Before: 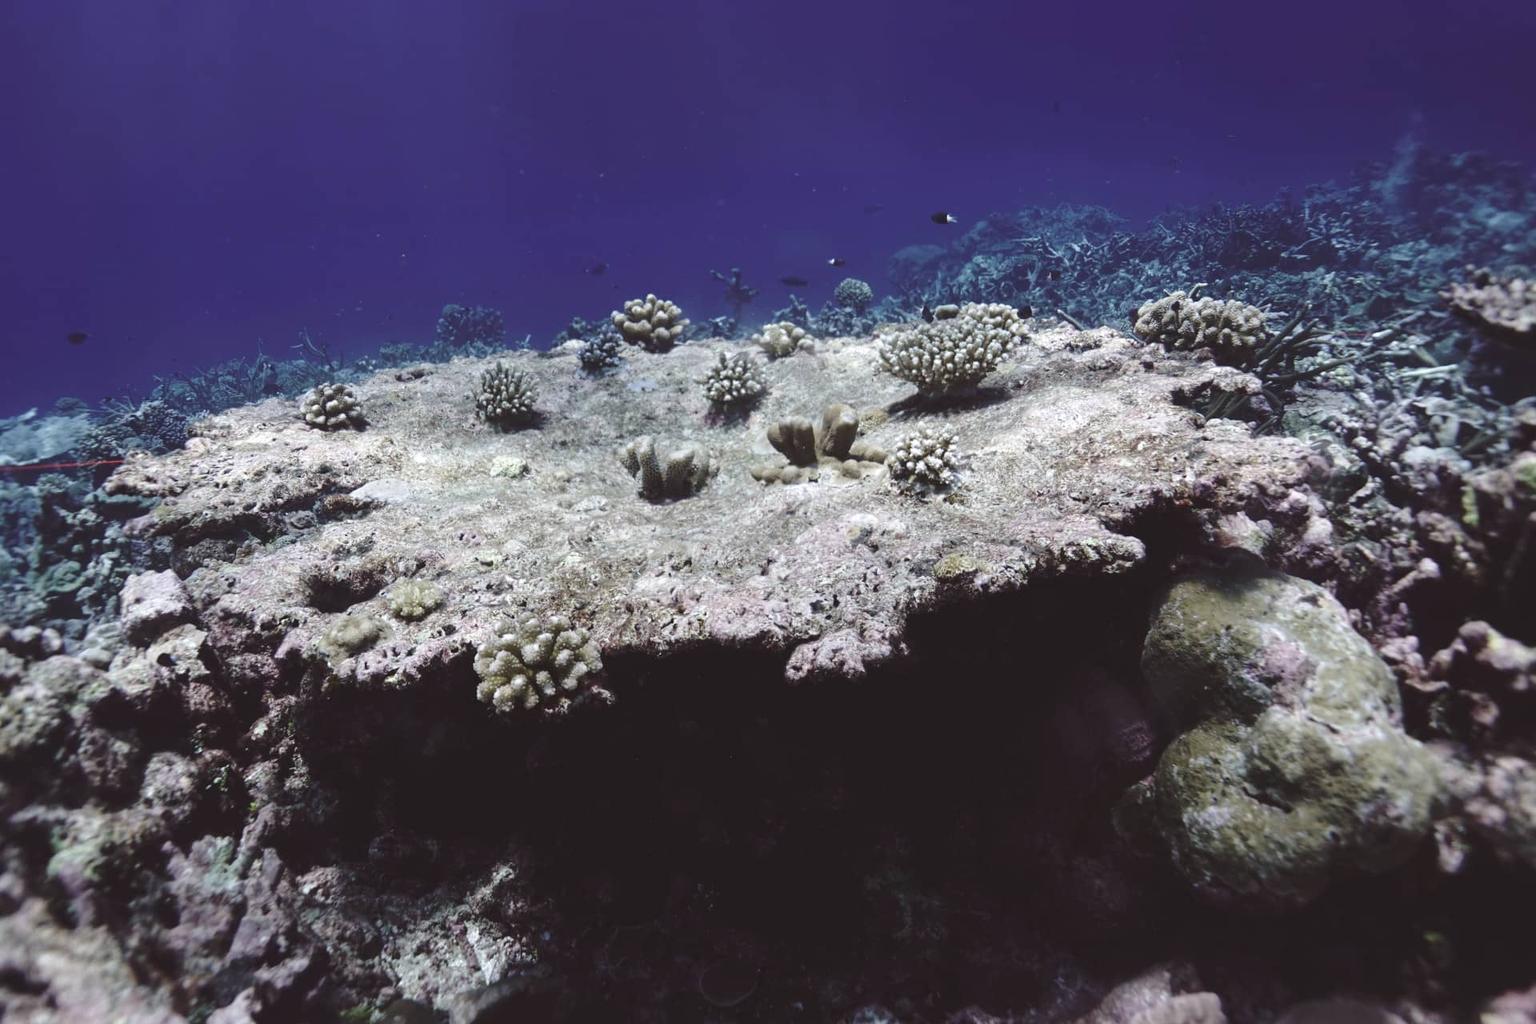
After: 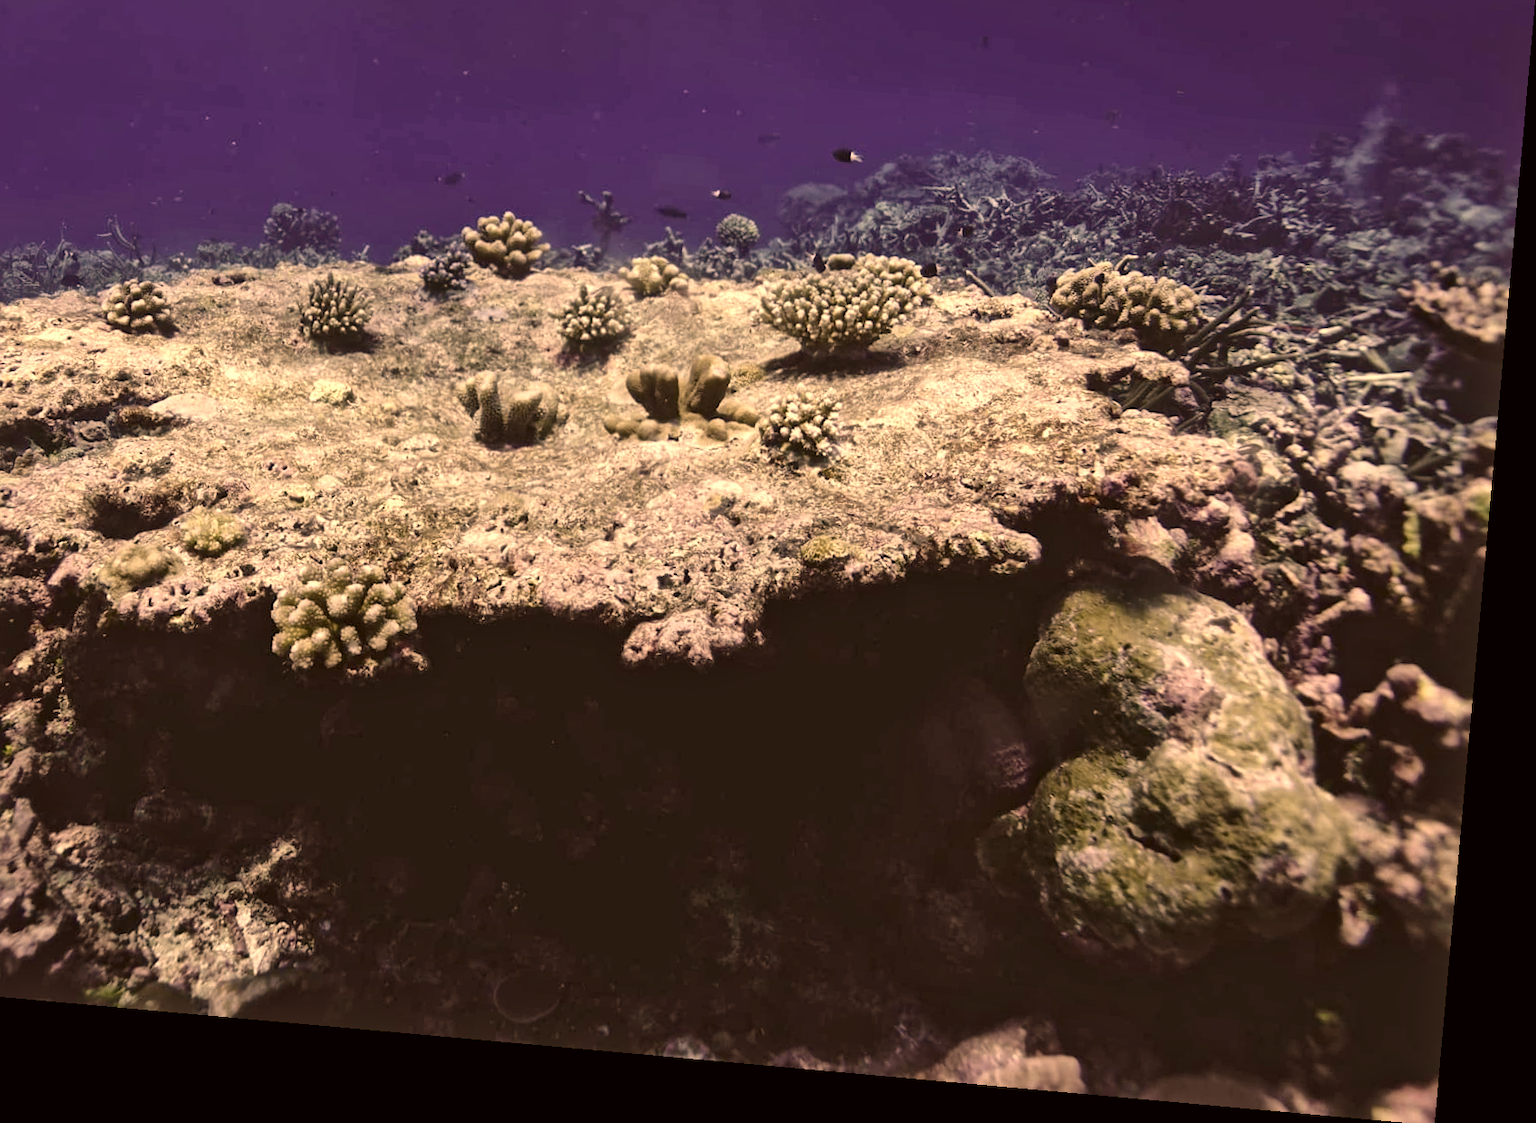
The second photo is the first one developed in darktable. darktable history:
tone equalizer: on, module defaults
crop: left 16.315%, top 14.246%
rotate and perspective: rotation 5.12°, automatic cropping off
color correction: highlights a* 17.94, highlights b* 35.39, shadows a* 1.48, shadows b* 6.42, saturation 1.01
local contrast: mode bilateral grid, contrast 20, coarseness 19, detail 163%, midtone range 0.2
